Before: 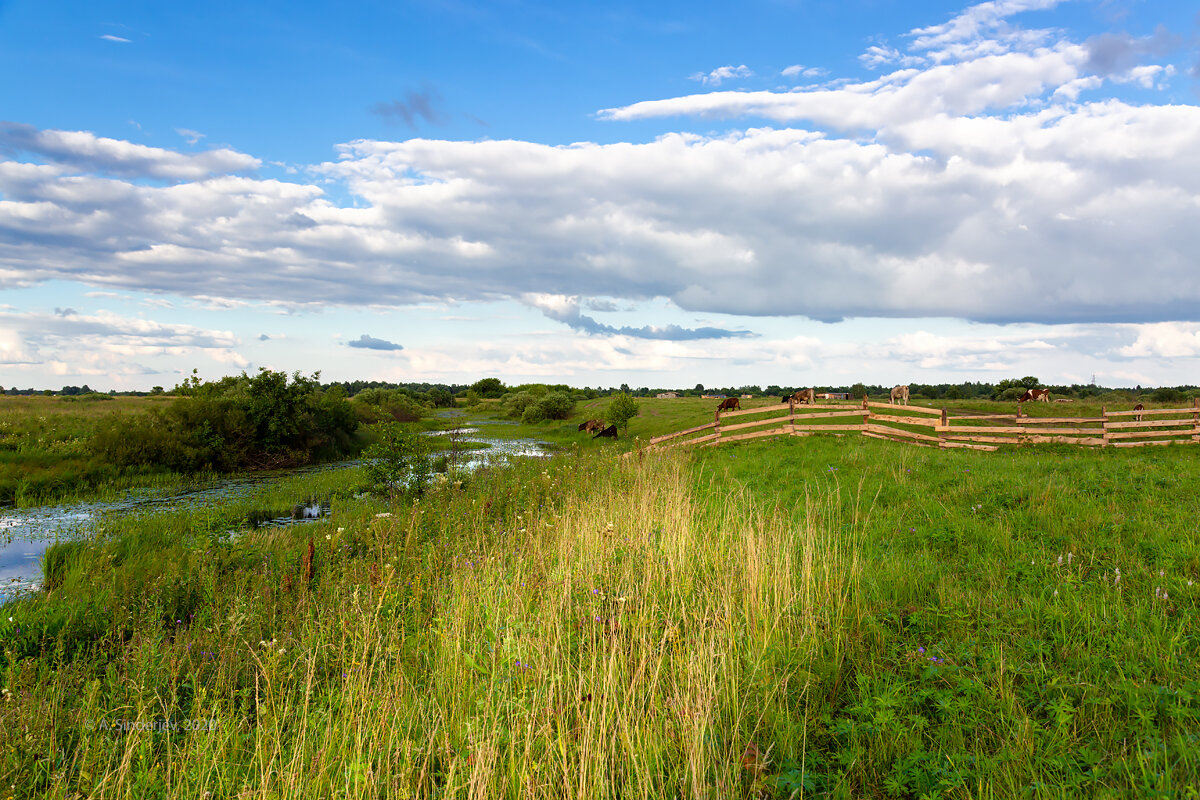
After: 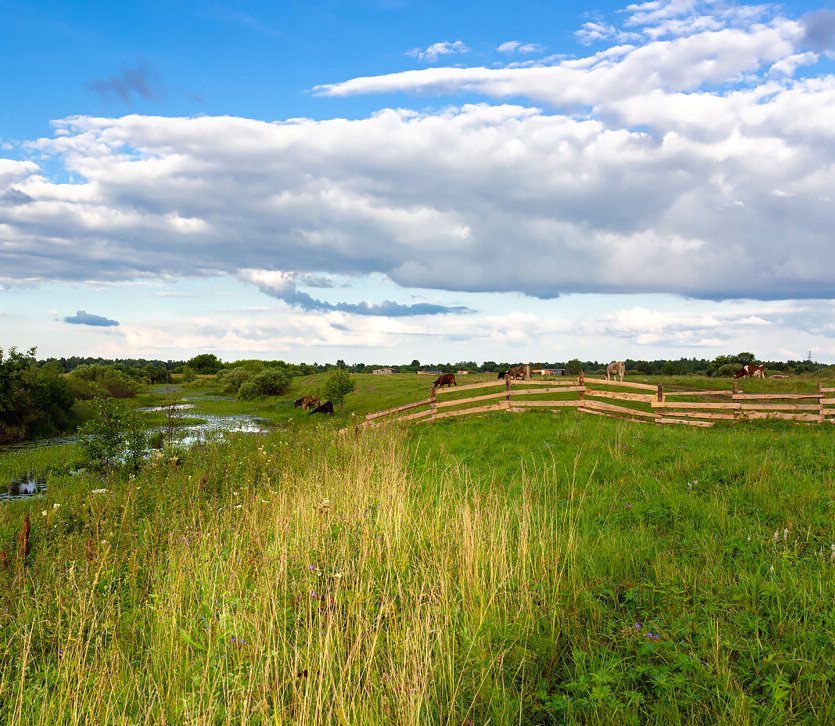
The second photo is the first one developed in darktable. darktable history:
exposure: black level correction 0, compensate highlight preservation false
haze removal: compatibility mode true
crop and rotate: left 23.699%, top 3.055%, right 6.66%, bottom 6.109%
